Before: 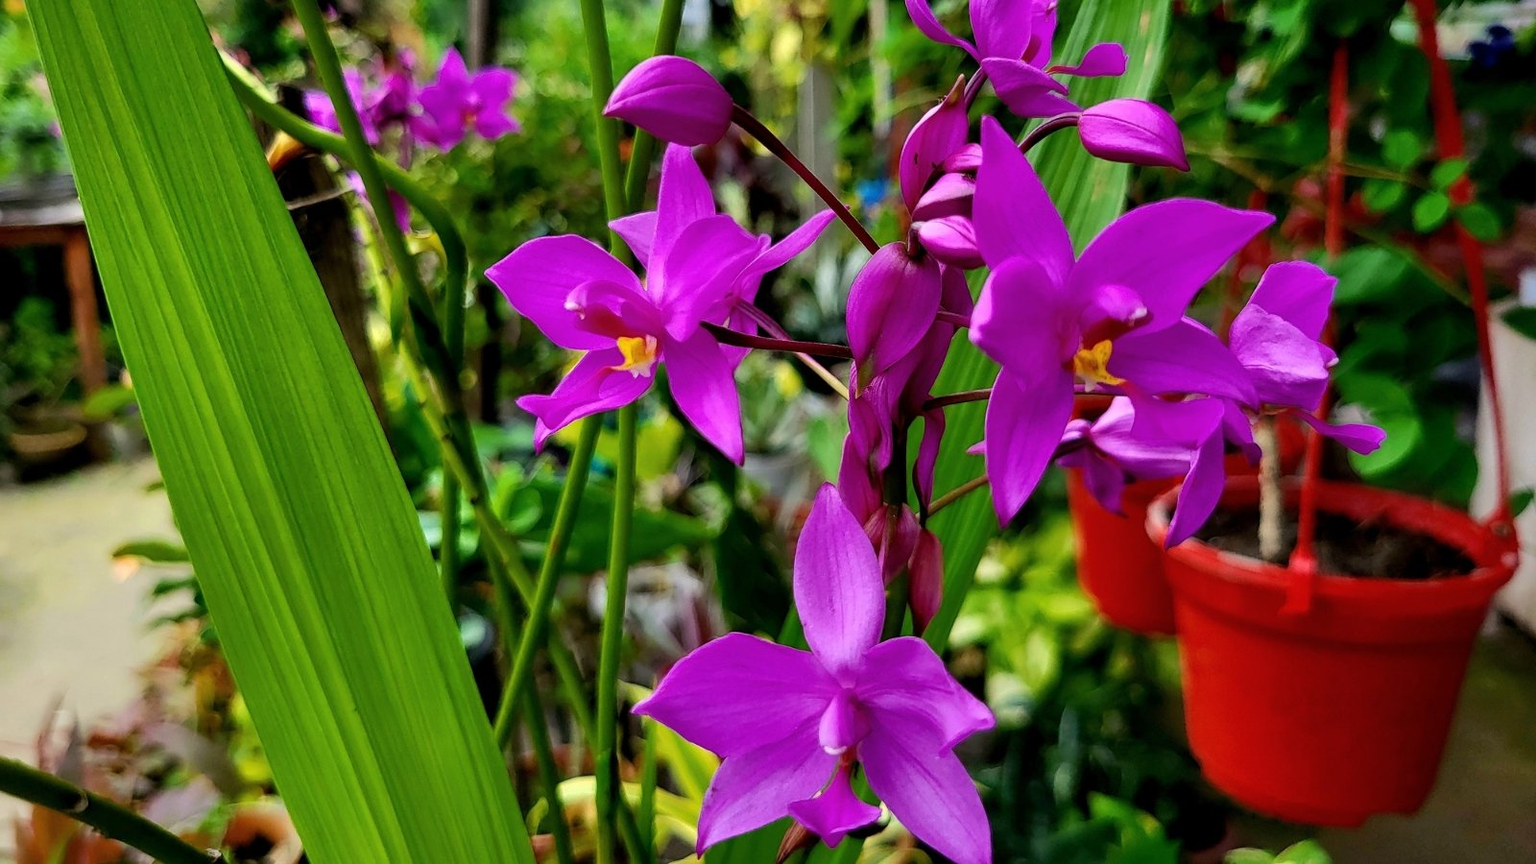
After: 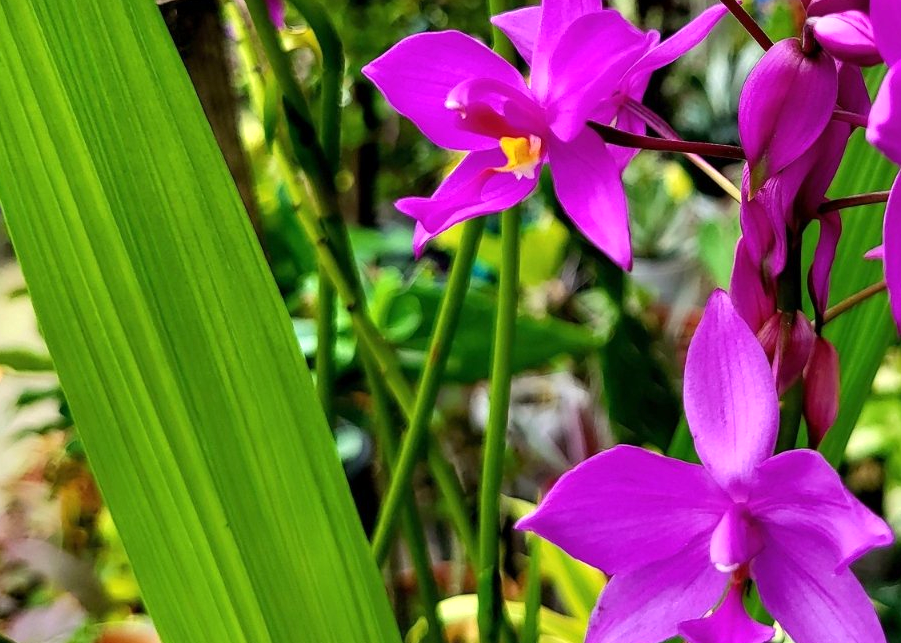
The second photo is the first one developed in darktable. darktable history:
crop: left 8.966%, top 23.852%, right 34.699%, bottom 4.703%
exposure: exposure 0.4 EV, compensate highlight preservation false
